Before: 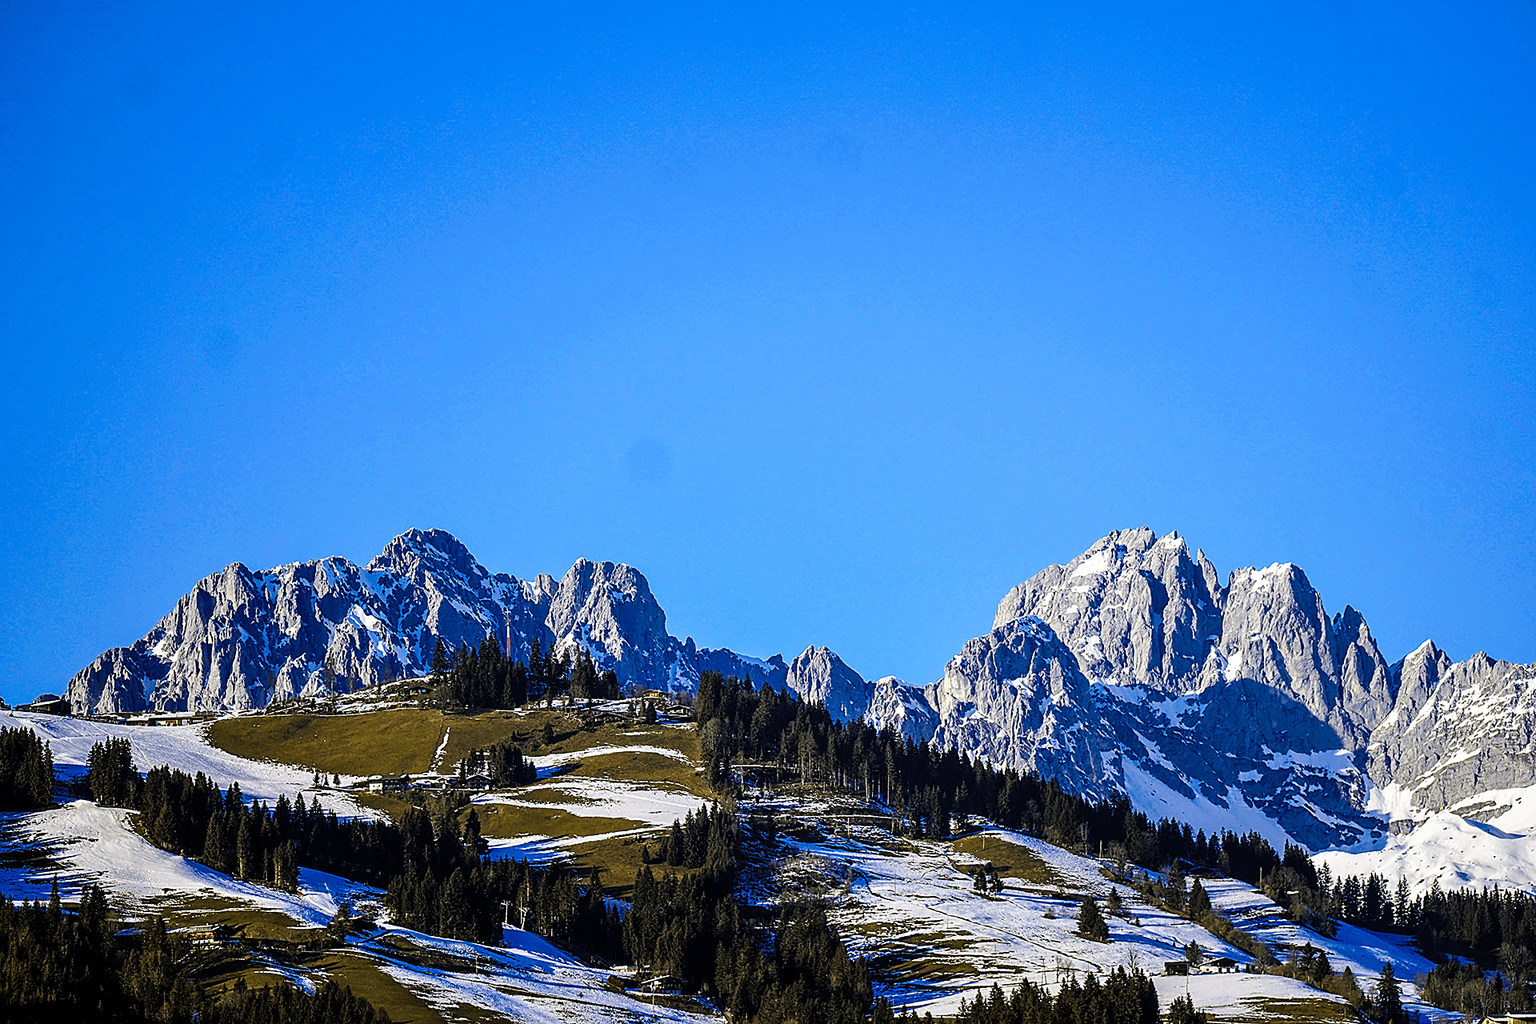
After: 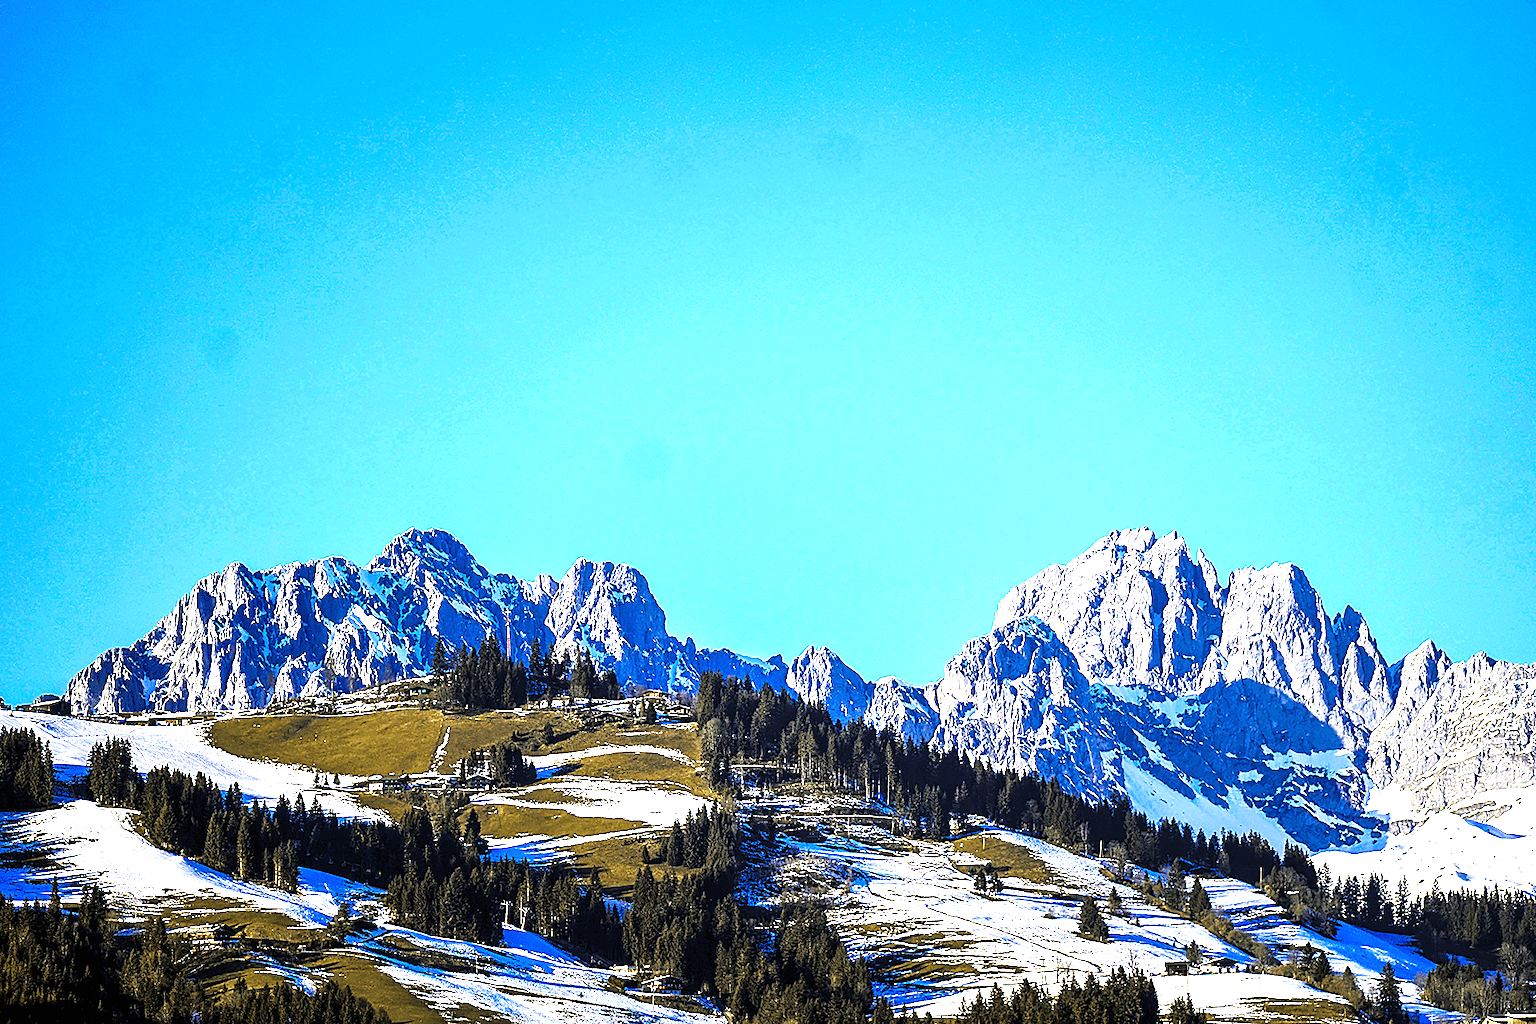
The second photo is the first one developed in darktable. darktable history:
exposure: black level correction 0, exposure 1.448 EV, compensate highlight preservation false
